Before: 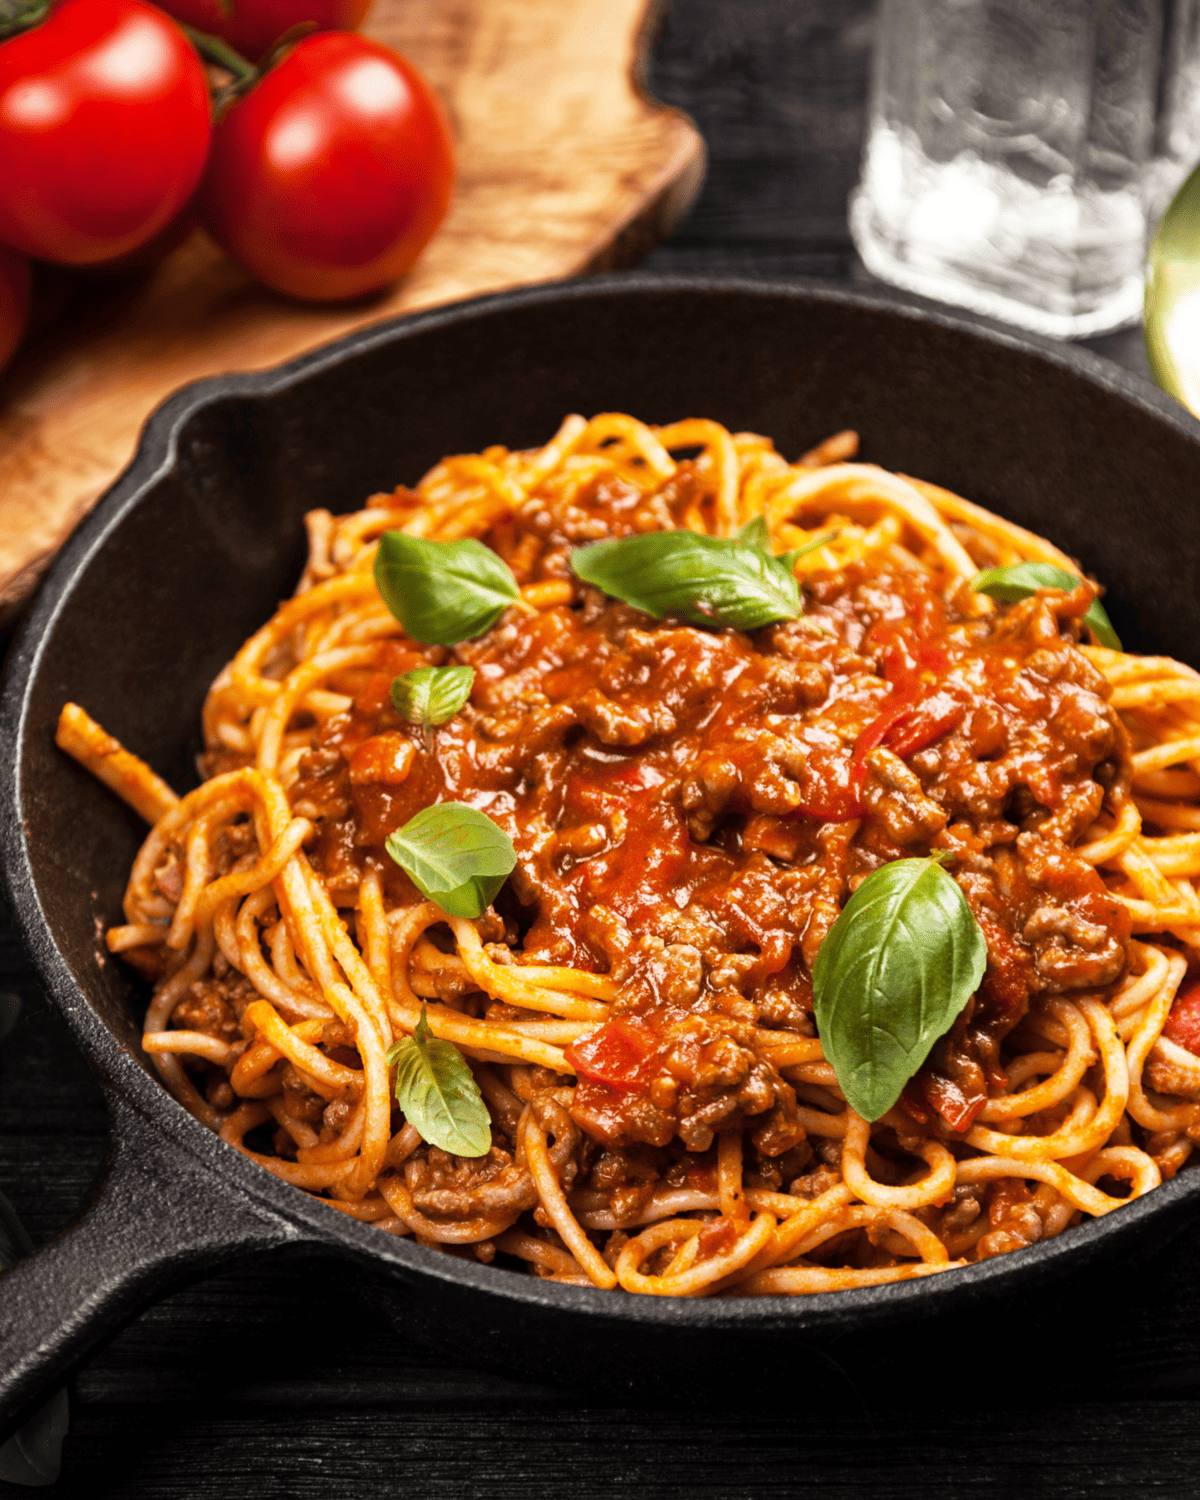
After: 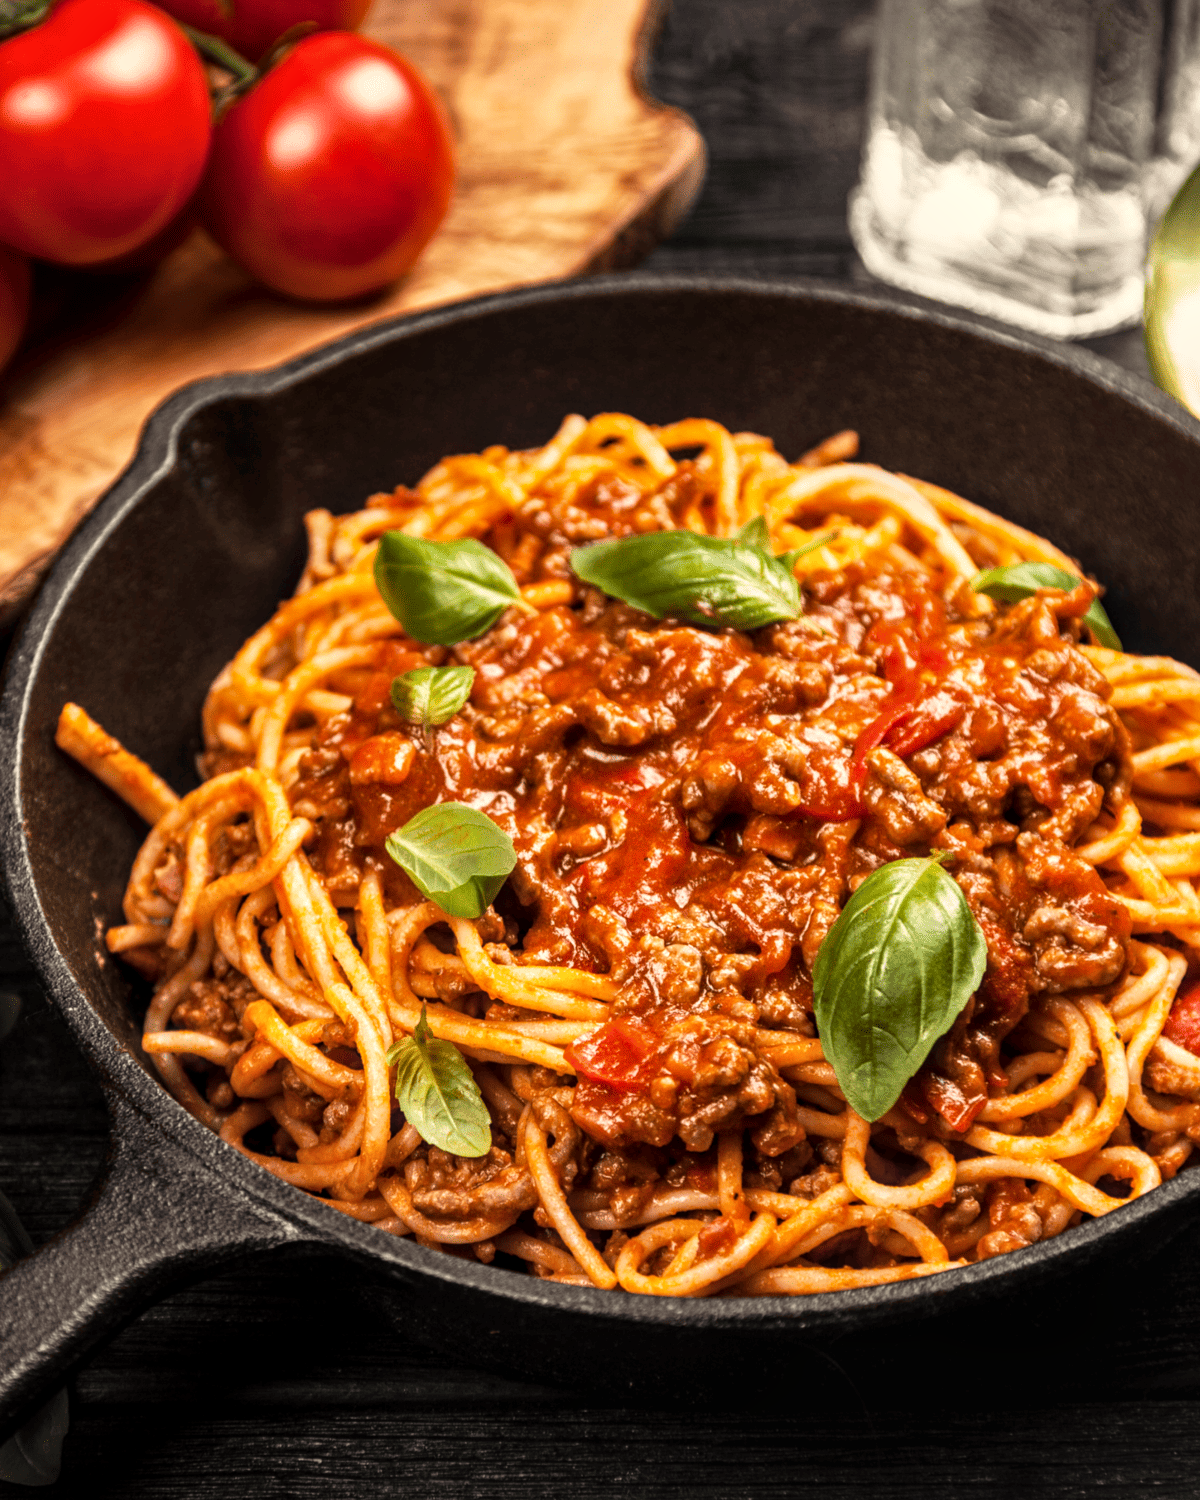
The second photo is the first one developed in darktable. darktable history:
local contrast: on, module defaults
white balance: red 1.045, blue 0.932
